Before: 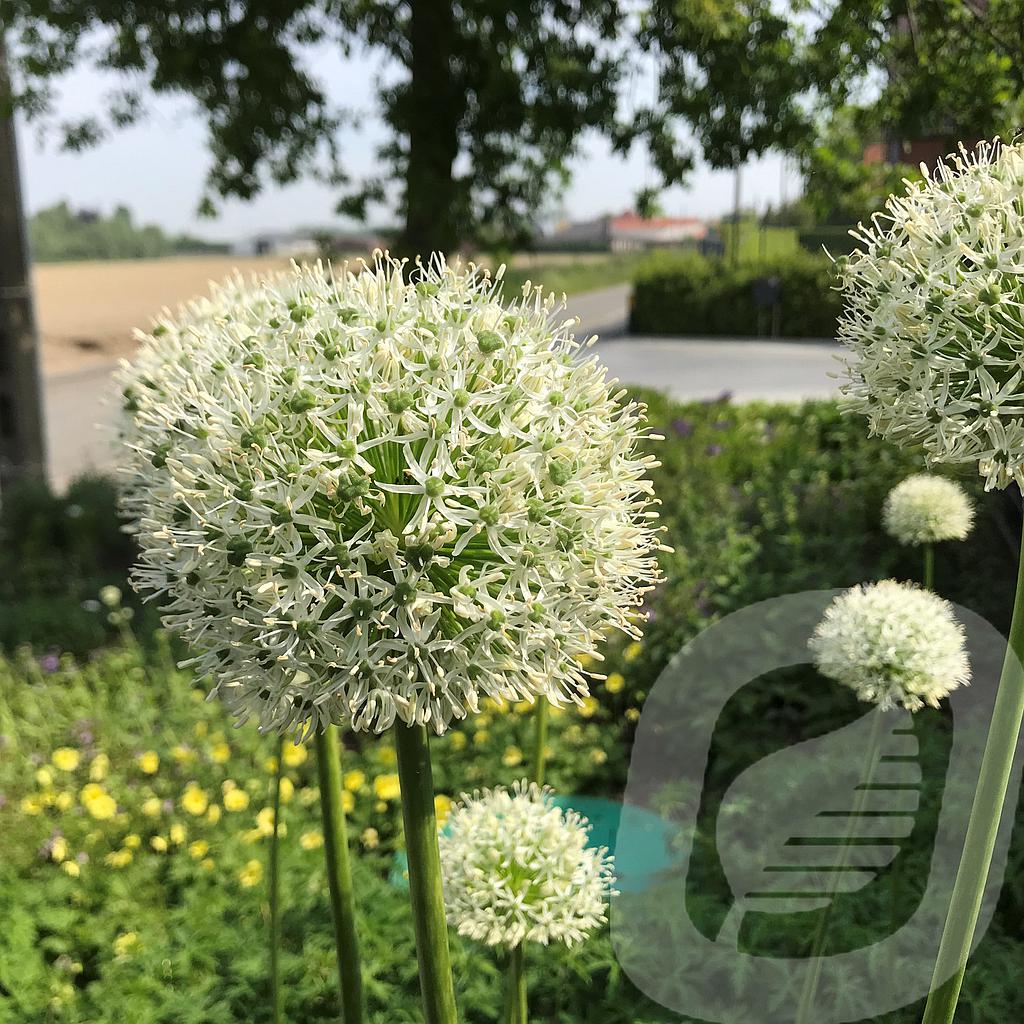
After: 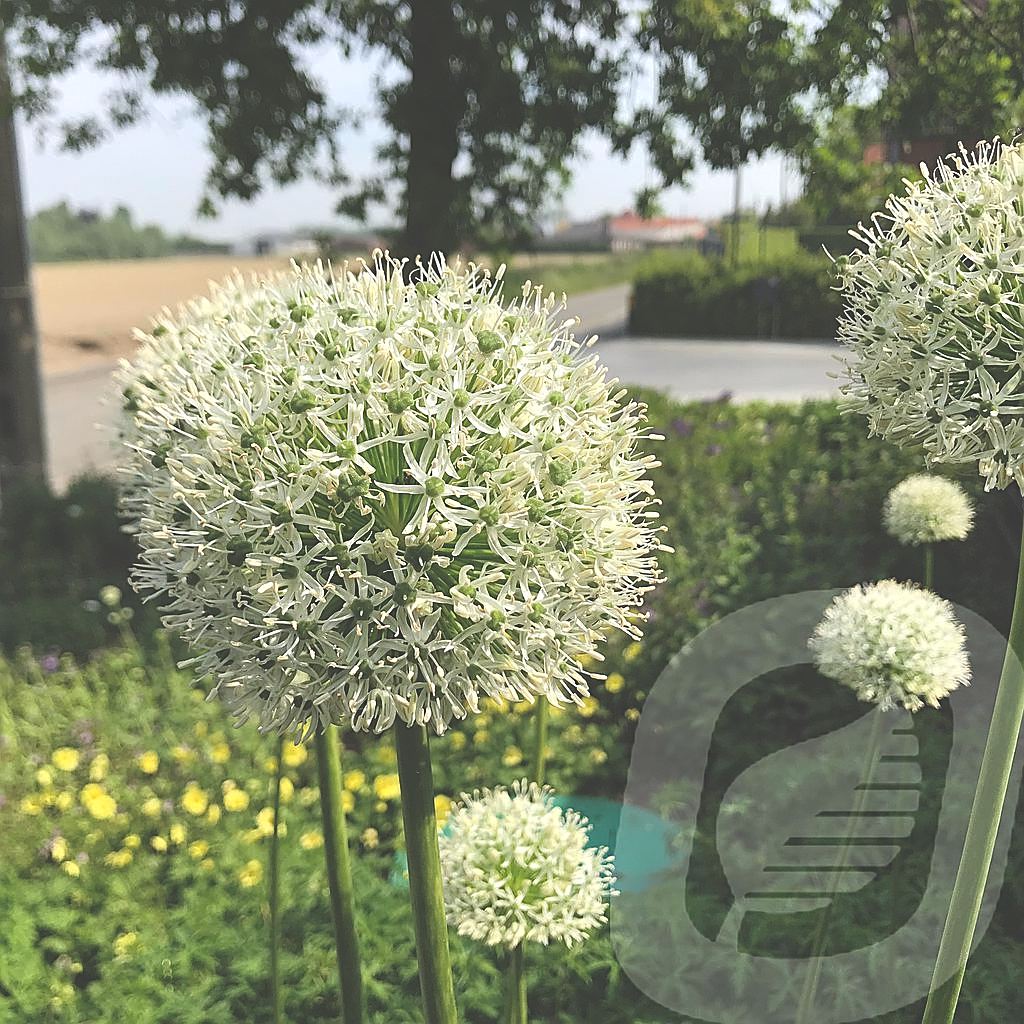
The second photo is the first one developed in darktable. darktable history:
exposure: black level correction -0.041, exposure 0.064 EV, compensate highlight preservation false
sharpen: on, module defaults
